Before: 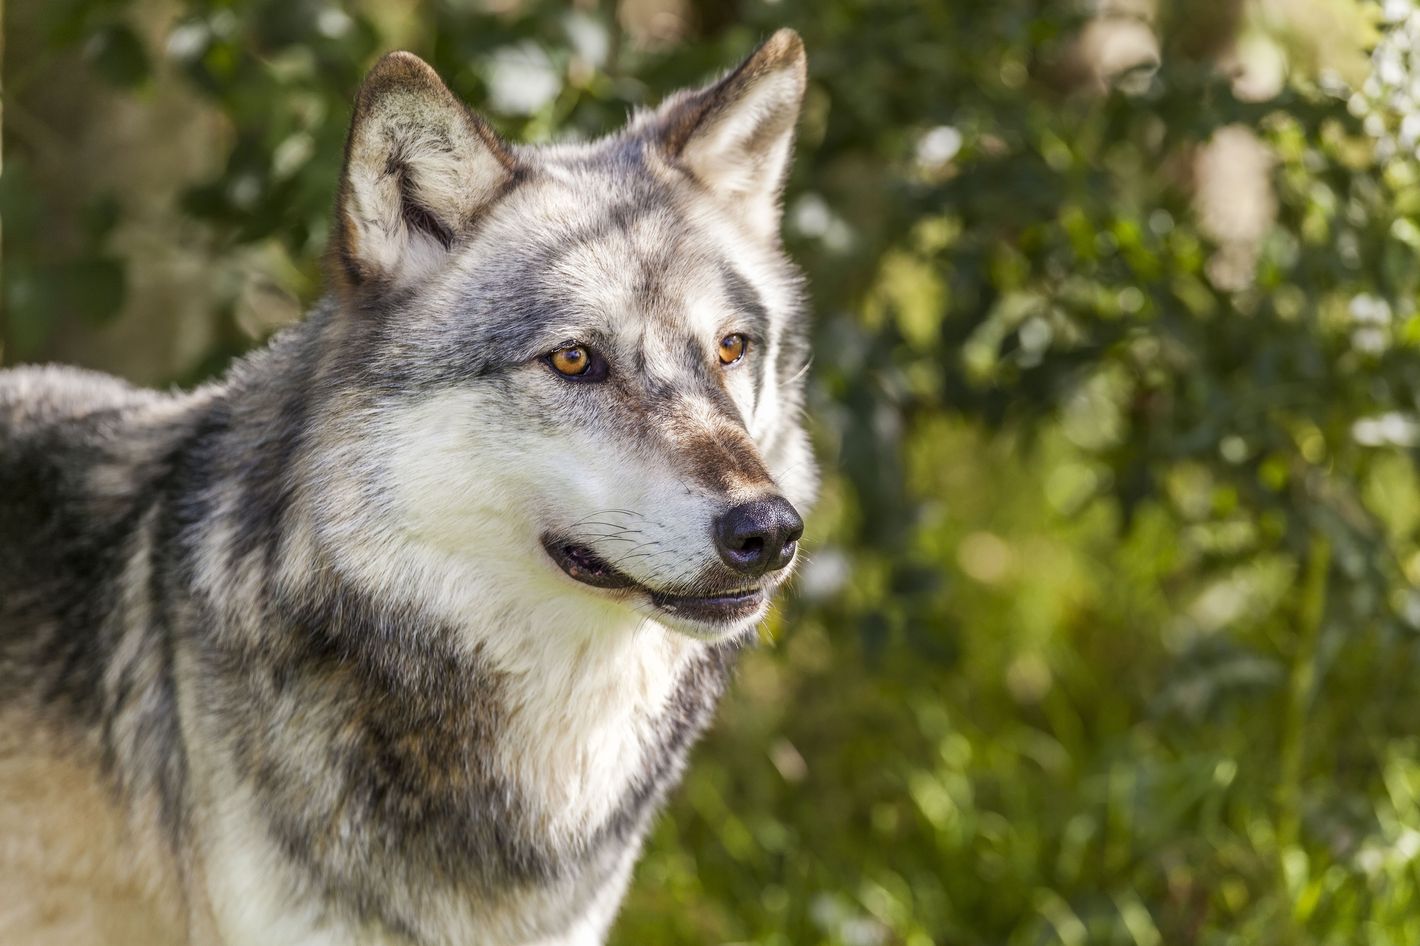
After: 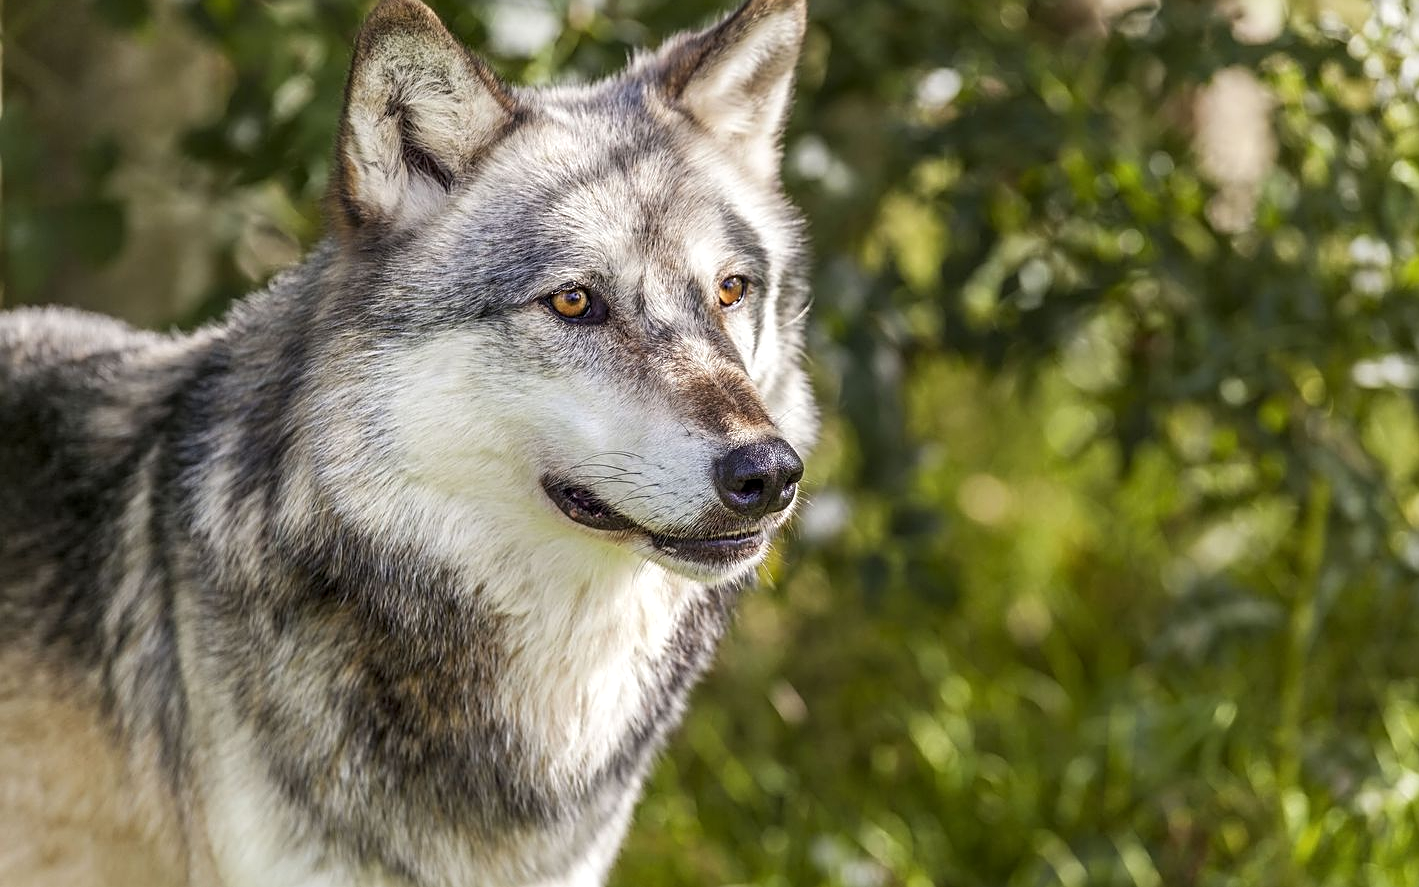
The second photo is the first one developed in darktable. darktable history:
local contrast: highlights 103%, shadows 98%, detail 119%, midtone range 0.2
sharpen: on, module defaults
crop and rotate: top 6.211%
